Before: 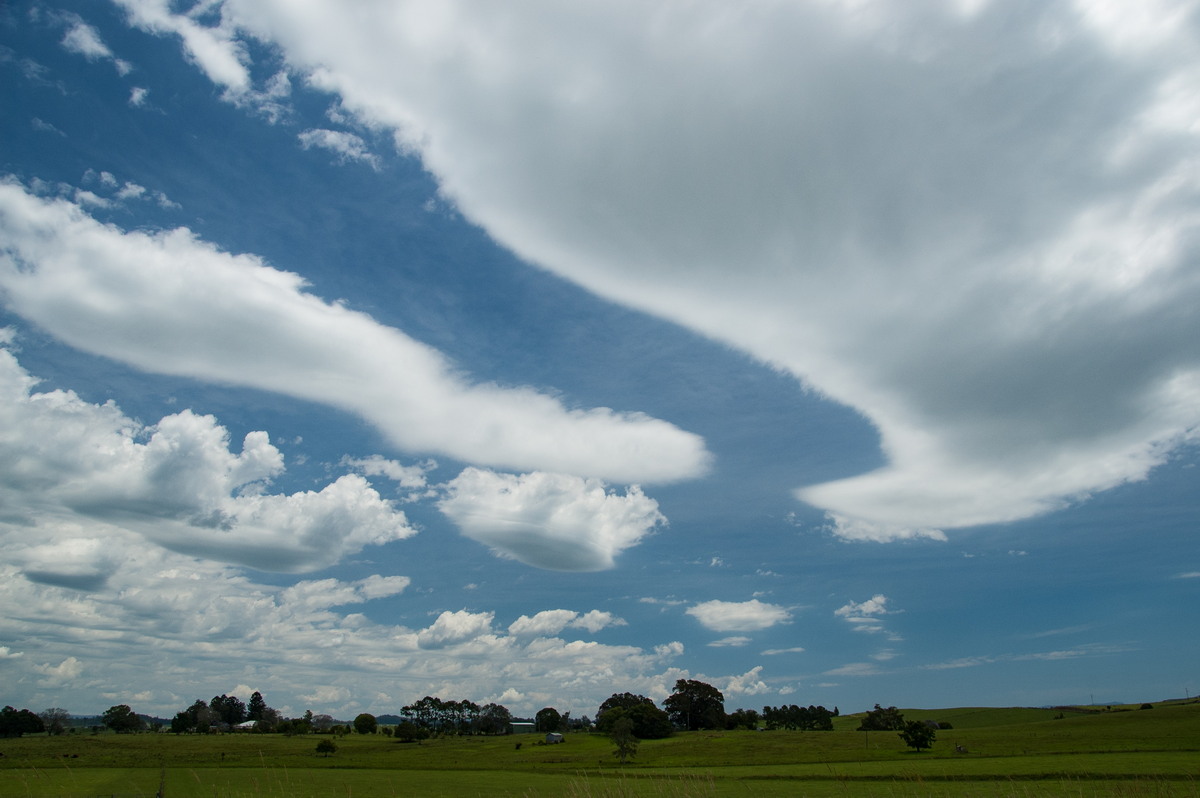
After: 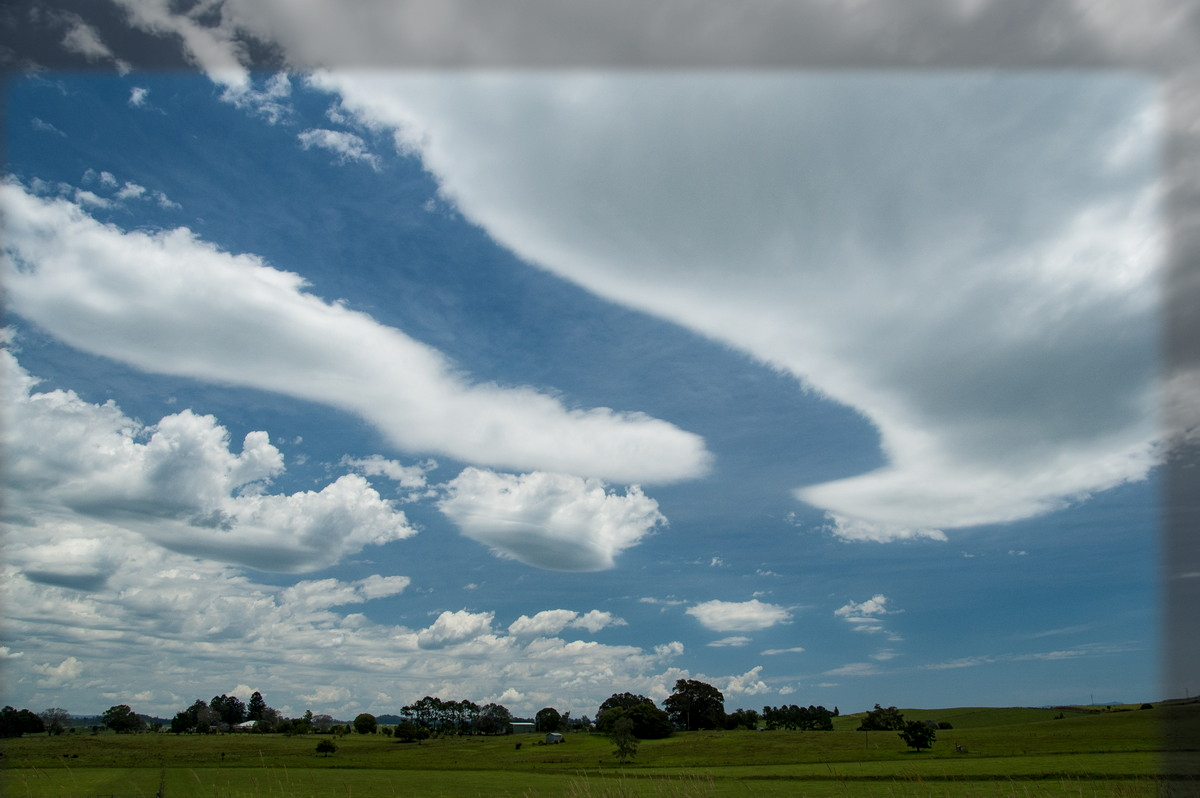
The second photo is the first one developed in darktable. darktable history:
local contrast: highlights 106%, shadows 102%, detail 119%, midtone range 0.2
vignetting: fall-off start 93.98%, fall-off radius 5.58%, center (-0.034, 0.147), automatic ratio true, width/height ratio 1.33, shape 0.048, dithering 8-bit output
